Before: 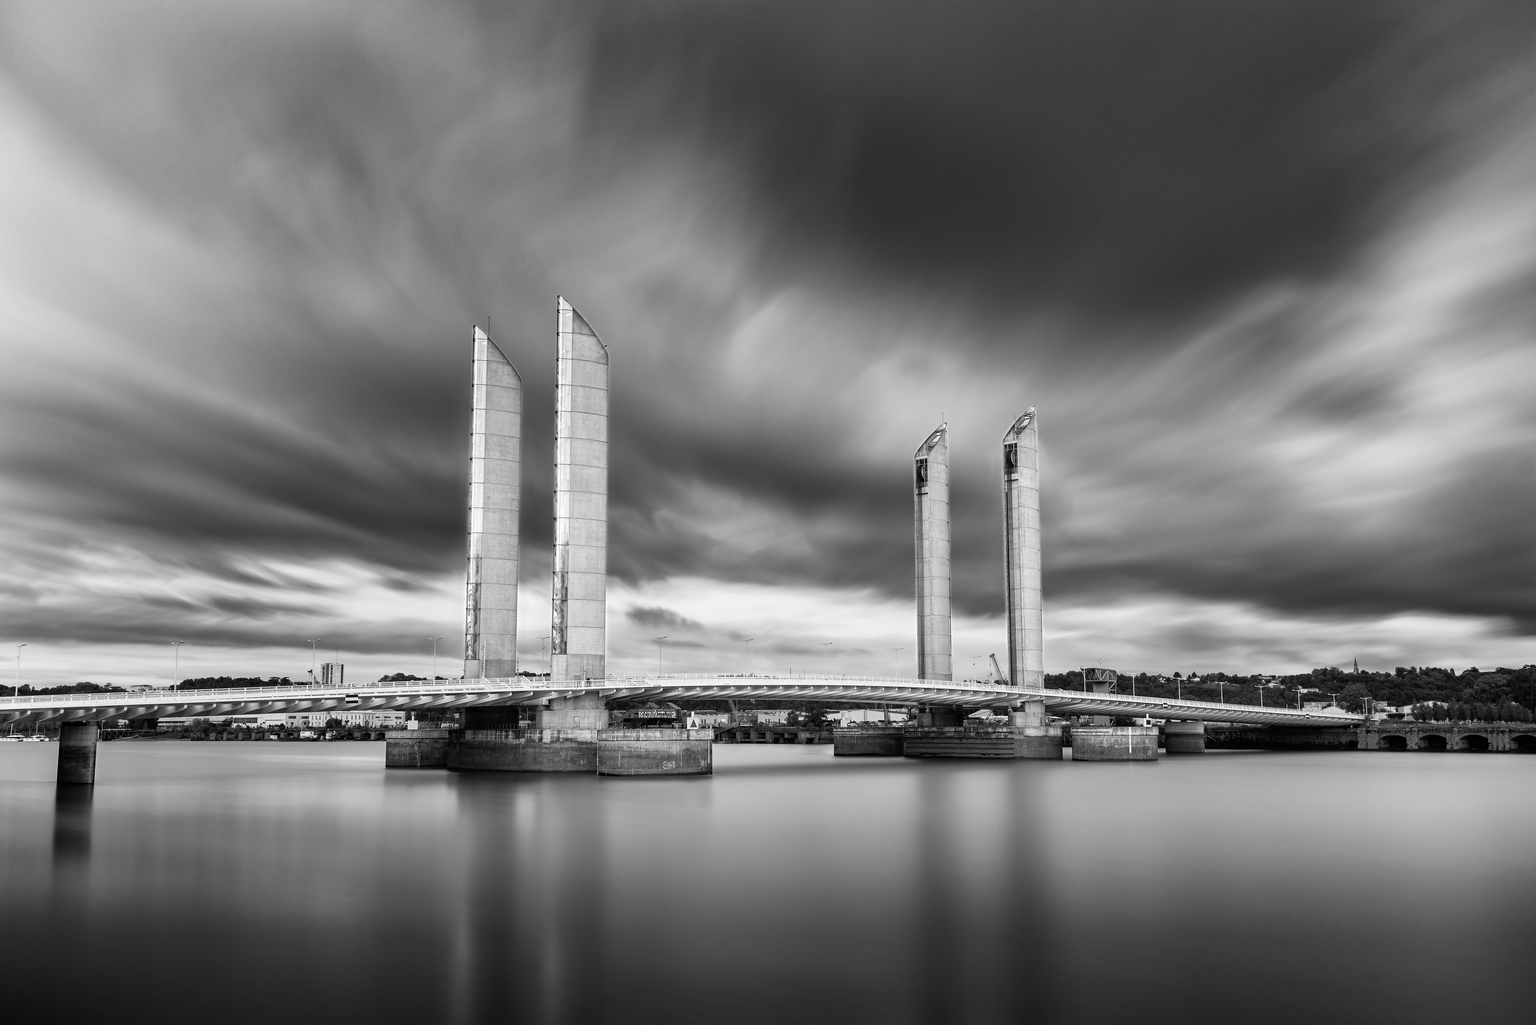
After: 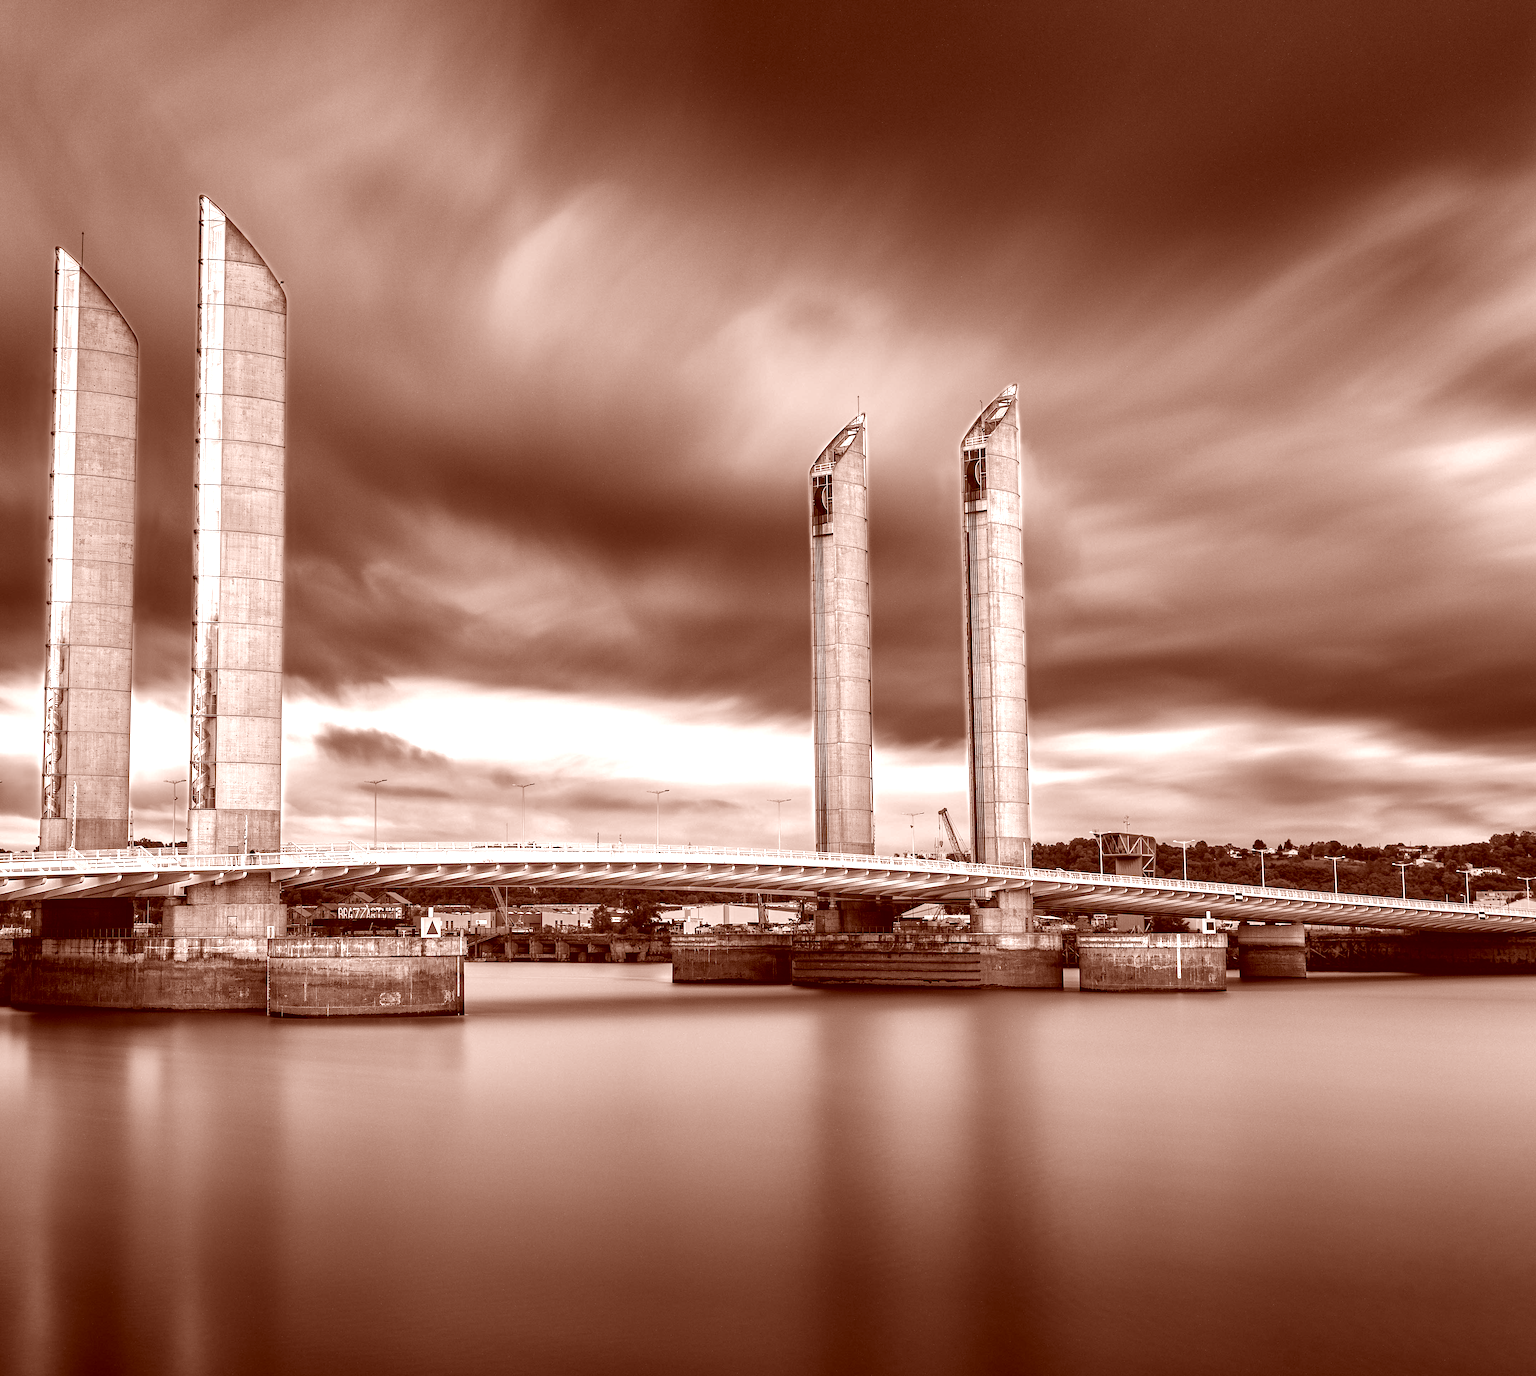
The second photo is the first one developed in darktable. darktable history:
haze removal: compatibility mode true, adaptive false
crop and rotate: left 28.719%, top 17.677%, right 12.796%, bottom 3.809%
base curve: curves: ch0 [(0, 0) (0.74, 0.67) (1, 1)]
local contrast: on, module defaults
color balance rgb: linear chroma grading › global chroma 15.283%, perceptual saturation grading › global saturation 0.396%, global vibrance 20%
color correction: highlights a* 9.11, highlights b* 8.55, shadows a* 39.29, shadows b* 39.91, saturation 0.789
exposure: exposure 0.57 EV, compensate highlight preservation false
